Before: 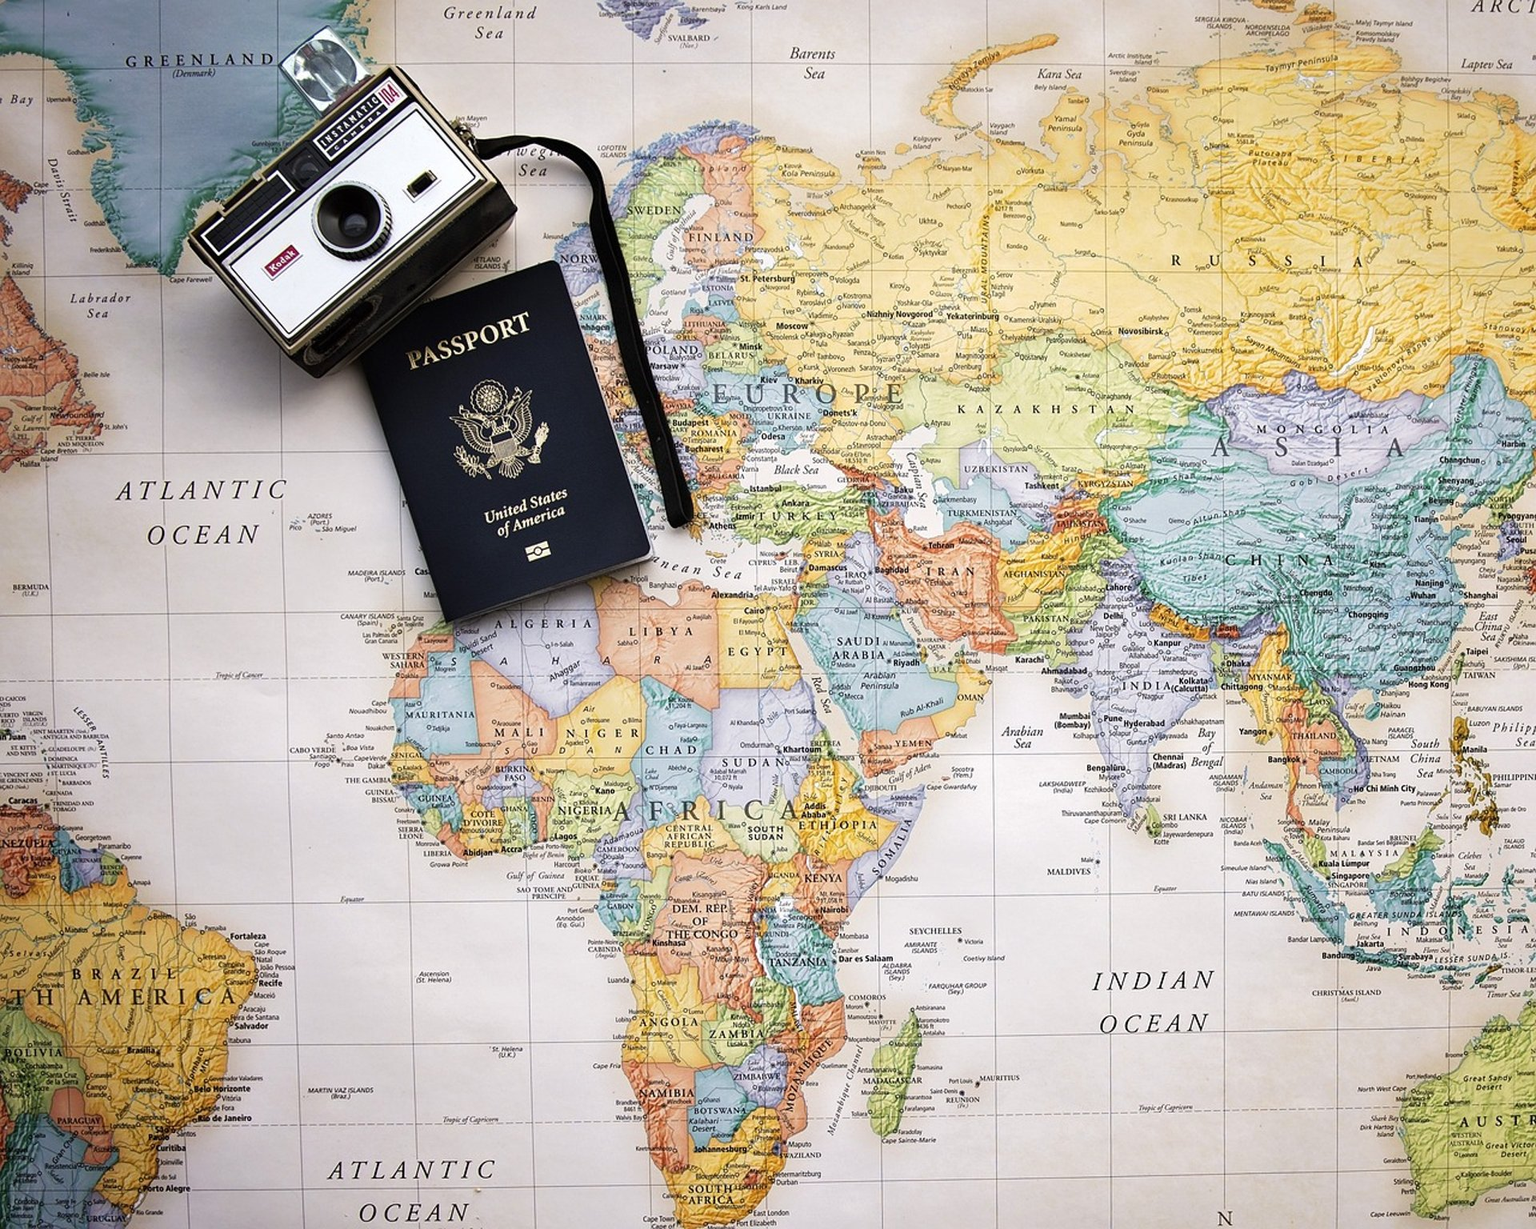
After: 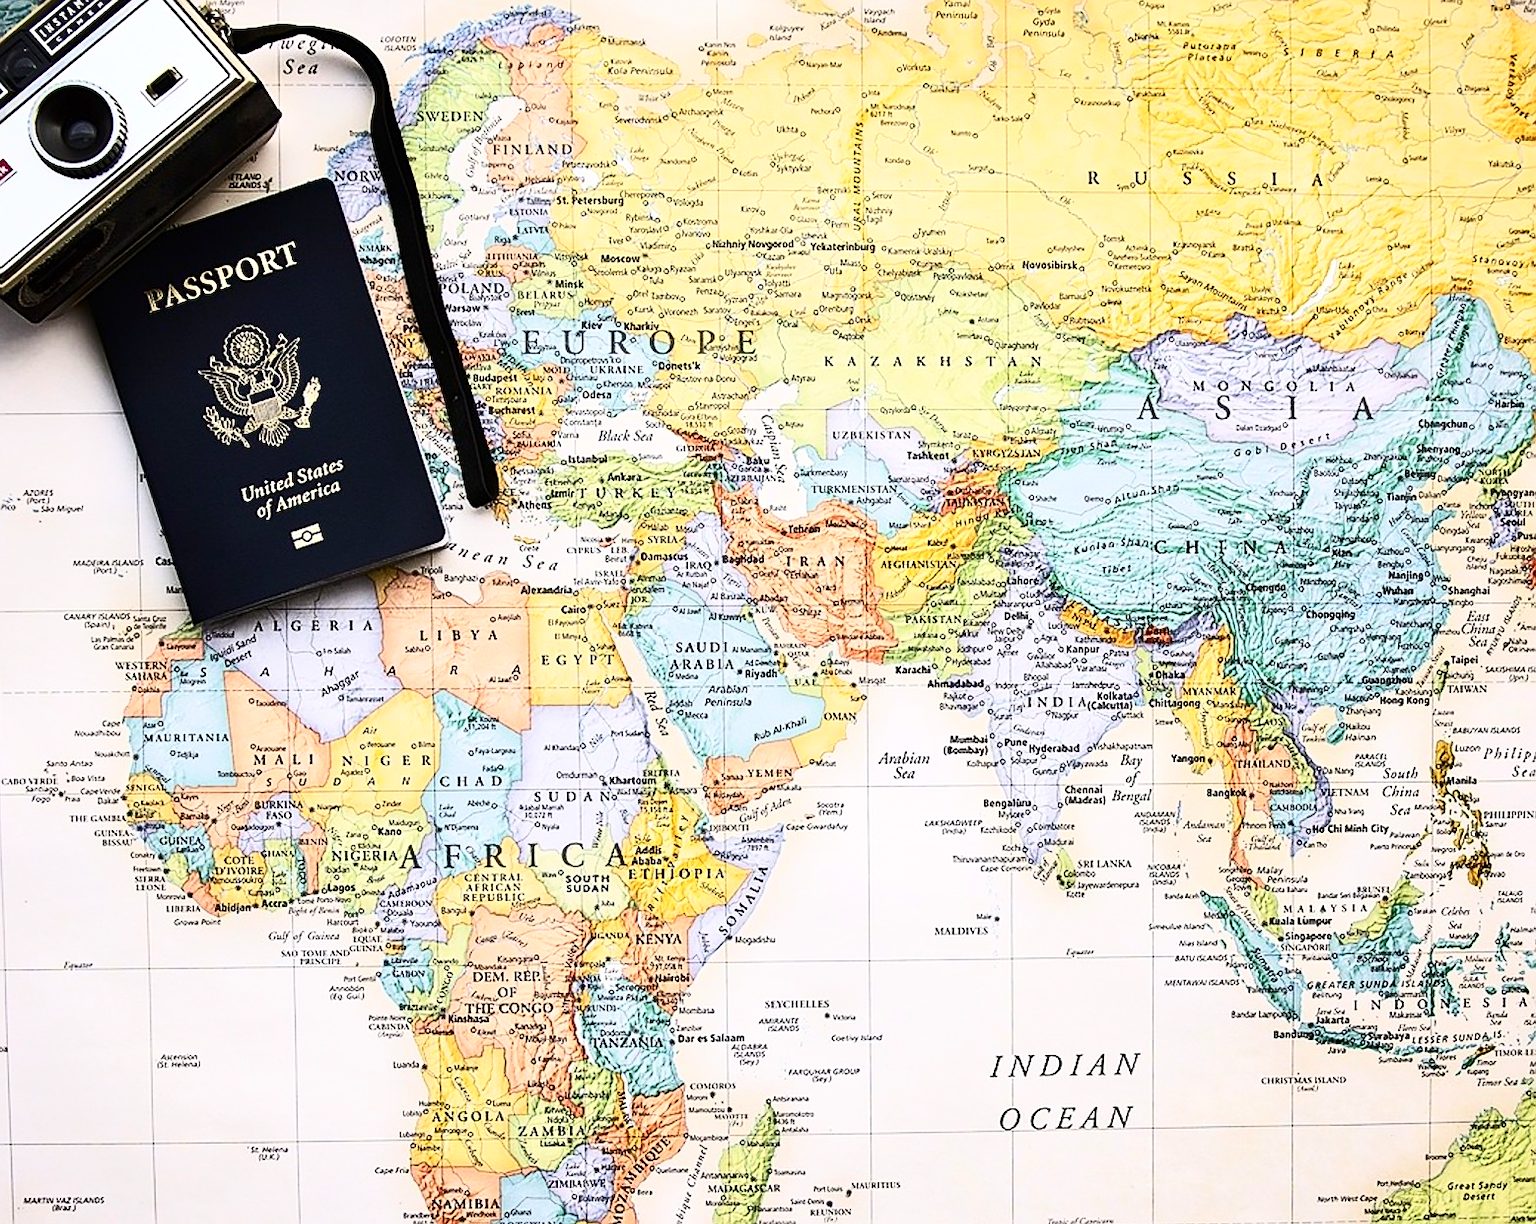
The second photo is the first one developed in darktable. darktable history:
contrast brightness saturation: contrast 0.399, brightness 0.103, saturation 0.207
crop: left 18.843%, top 9.449%, right 0%, bottom 9.635%
sharpen: on, module defaults
